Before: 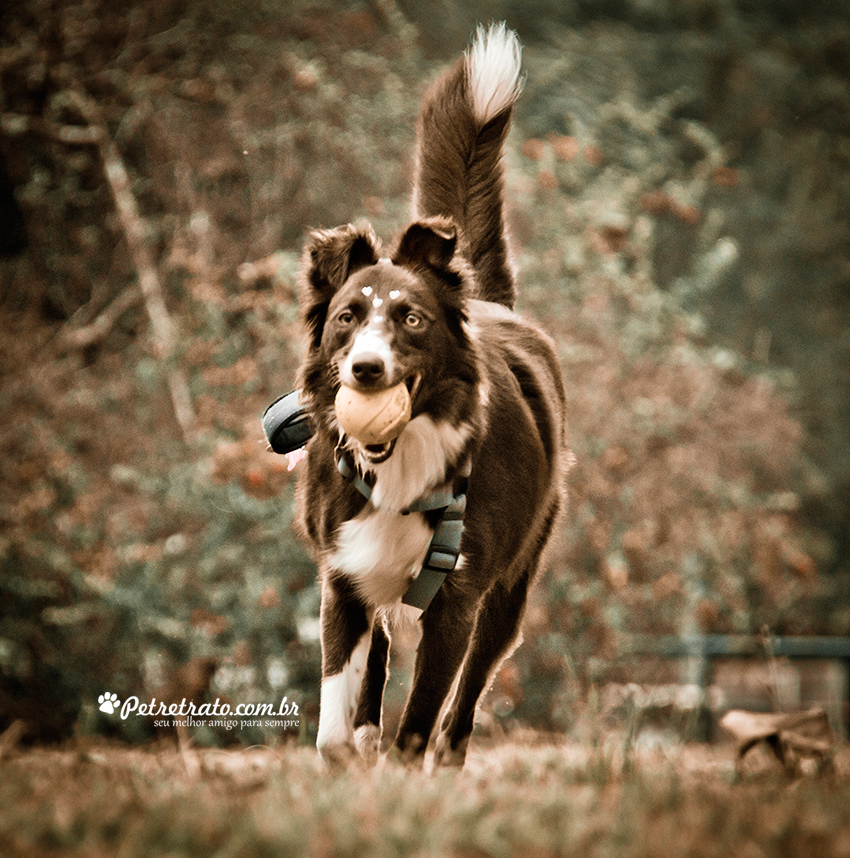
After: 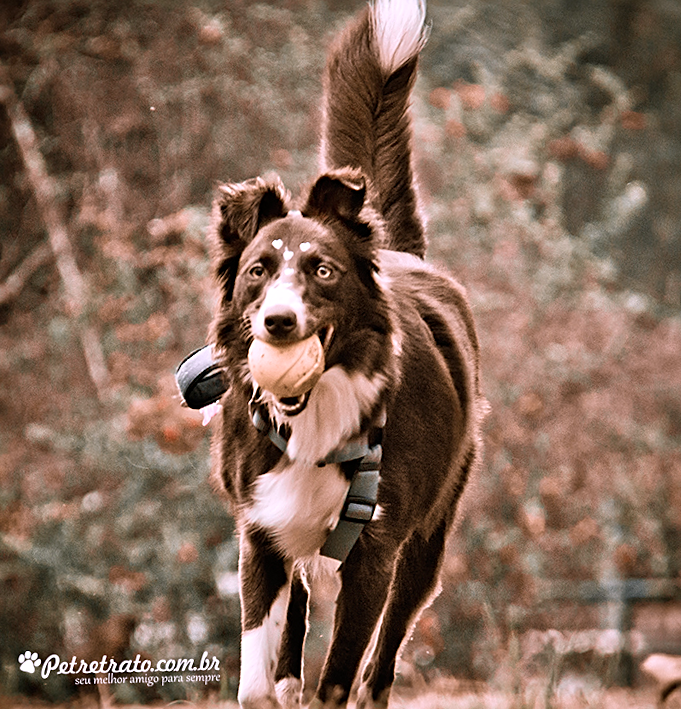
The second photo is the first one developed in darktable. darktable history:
sharpen: on, module defaults
crop: left 9.929%, top 3.475%, right 9.188%, bottom 9.529%
white balance: red 1.066, blue 1.119
rotate and perspective: rotation -1.42°, crop left 0.016, crop right 0.984, crop top 0.035, crop bottom 0.965
